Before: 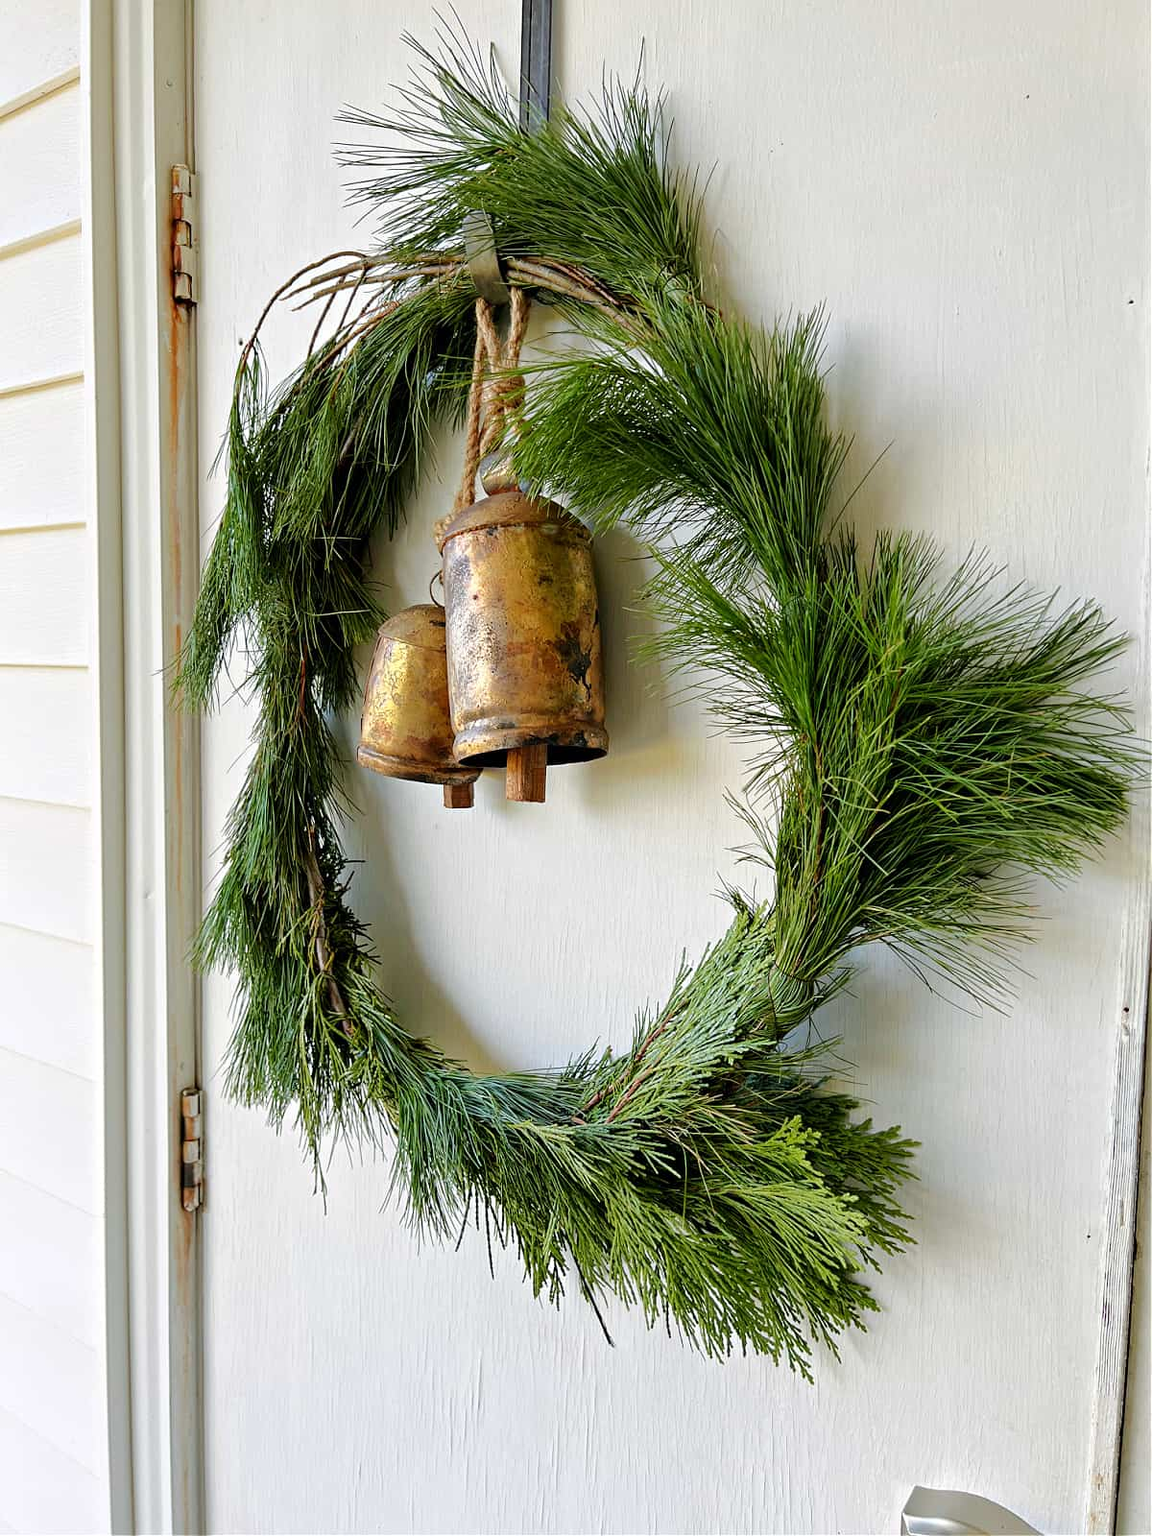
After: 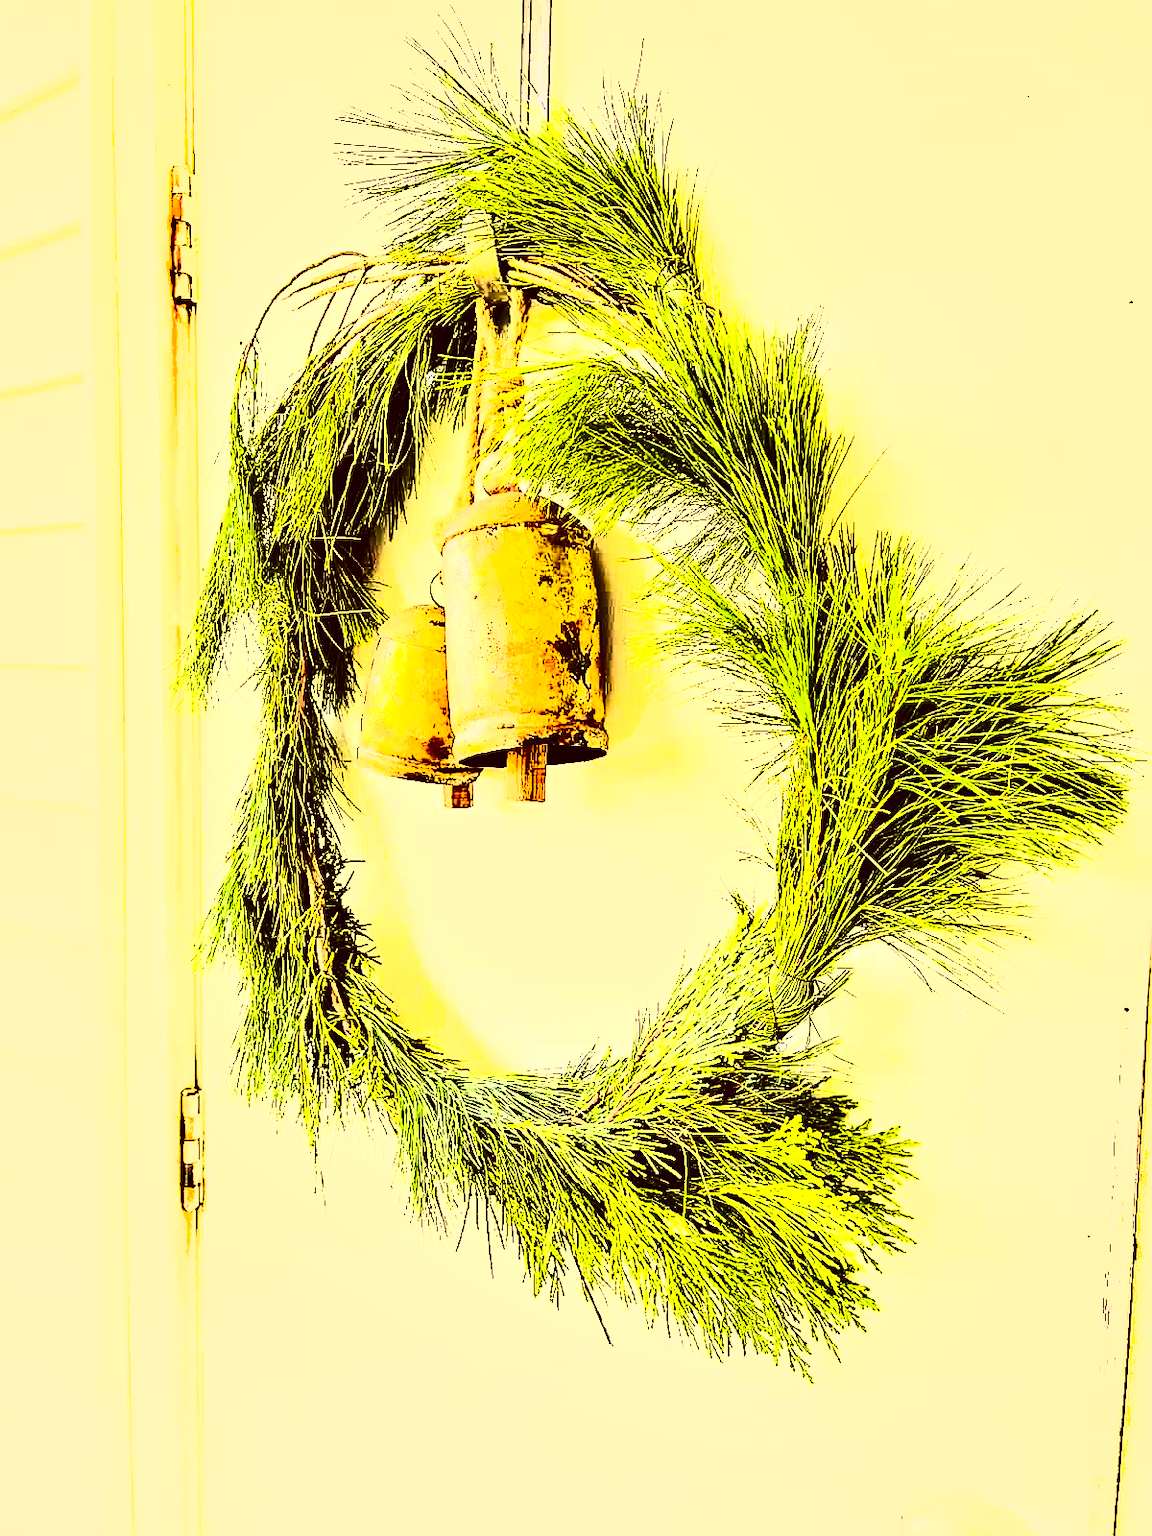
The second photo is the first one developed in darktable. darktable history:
shadows and highlights: shadows 52.98, soften with gaussian
exposure: black level correction 0, exposure 1.99 EV, compensate exposure bias true, compensate highlight preservation false
color correction: highlights a* 9.78, highlights b* 38.52, shadows a* 14.71, shadows b* 3.64
sharpen: on, module defaults
contrast brightness saturation: contrast 0.938, brightness 0.201
tone equalizer: -8 EV -0.384 EV, -7 EV -0.386 EV, -6 EV -0.318 EV, -5 EV -0.187 EV, -3 EV 0.227 EV, -2 EV 0.356 EV, -1 EV 0.414 EV, +0 EV 0.443 EV
